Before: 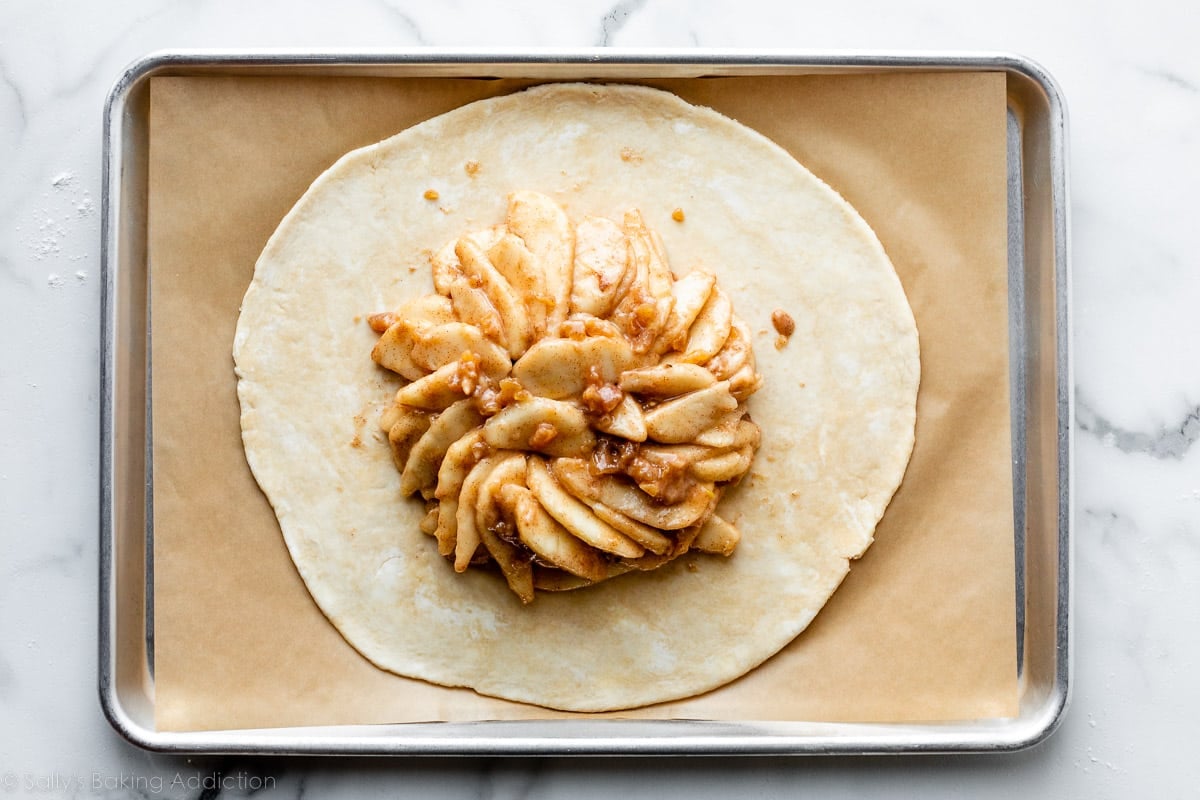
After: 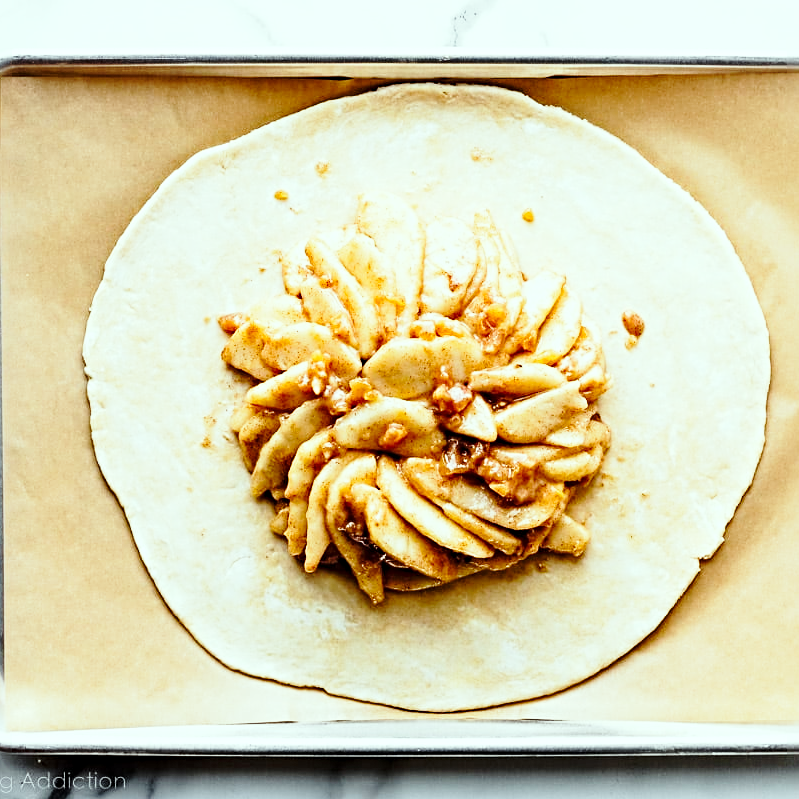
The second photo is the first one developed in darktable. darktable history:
color correction: highlights a* -6.58, highlights b* 0.435
base curve: curves: ch0 [(0, 0) (0.028, 0.03) (0.121, 0.232) (0.46, 0.748) (0.859, 0.968) (1, 1)], preserve colors none
sharpen: radius 4.851
crop and rotate: left 12.508%, right 20.896%
